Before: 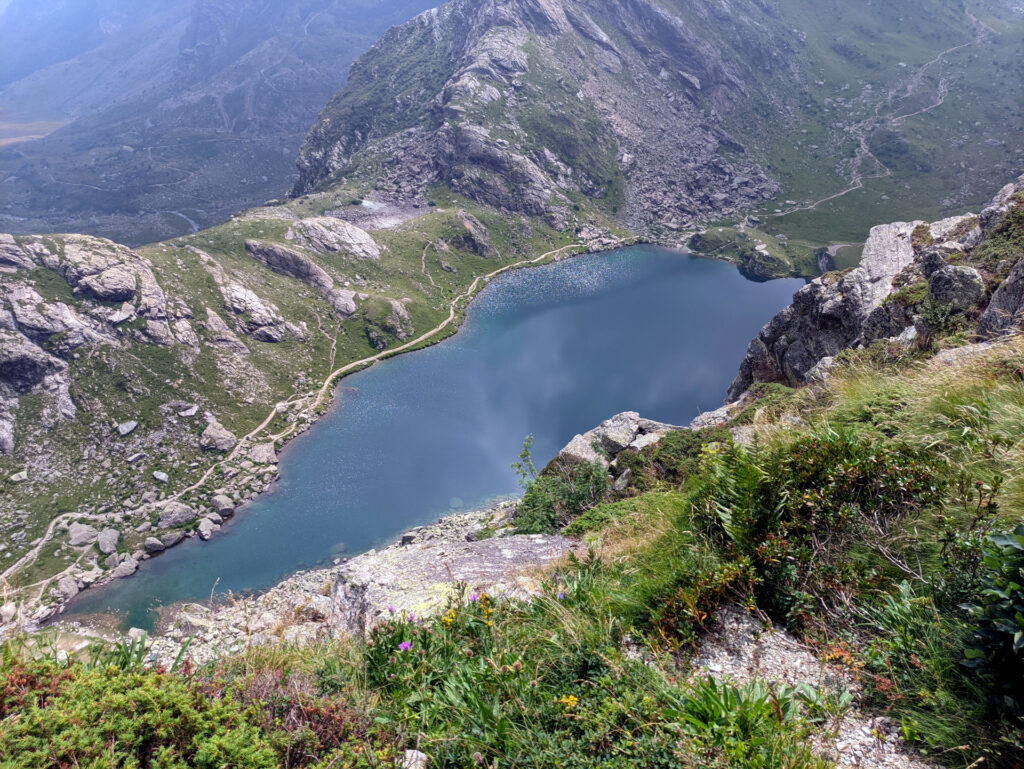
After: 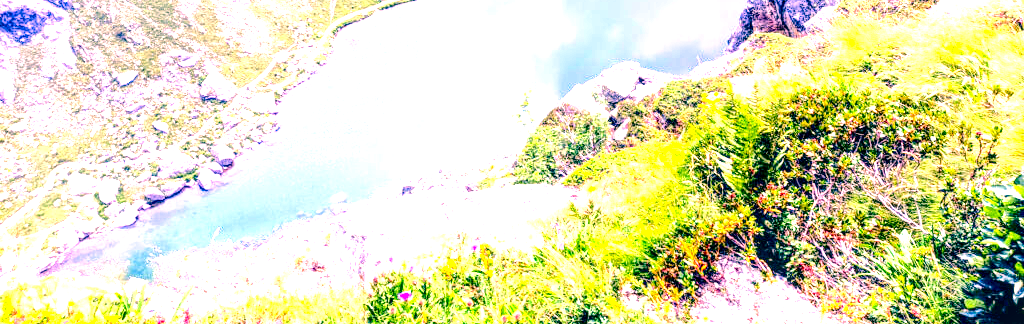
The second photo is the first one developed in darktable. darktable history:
exposure: exposure 2.942 EV, compensate exposure bias true, compensate highlight preservation false
crop: top 45.64%, bottom 12.111%
color correction: highlights a* 17.42, highlights b* 0.256, shadows a* -15.22, shadows b* -14.69, saturation 1.46
local contrast: highlights 17%, detail 188%
tone equalizer: edges refinement/feathering 500, mask exposure compensation -1.57 EV, preserve details no
tone curve: curves: ch0 [(0, 0) (0.003, 0.017) (0.011, 0.017) (0.025, 0.017) (0.044, 0.019) (0.069, 0.03) (0.1, 0.046) (0.136, 0.066) (0.177, 0.104) (0.224, 0.151) (0.277, 0.231) (0.335, 0.321) (0.399, 0.454) (0.468, 0.567) (0.543, 0.674) (0.623, 0.763) (0.709, 0.82) (0.801, 0.872) (0.898, 0.934) (1, 1)], color space Lab, independent channels, preserve colors none
color balance rgb: perceptual saturation grading › global saturation 20%, perceptual saturation grading › highlights -25.214%, perceptual saturation grading › shadows 49.314%, global vibrance 15.074%
